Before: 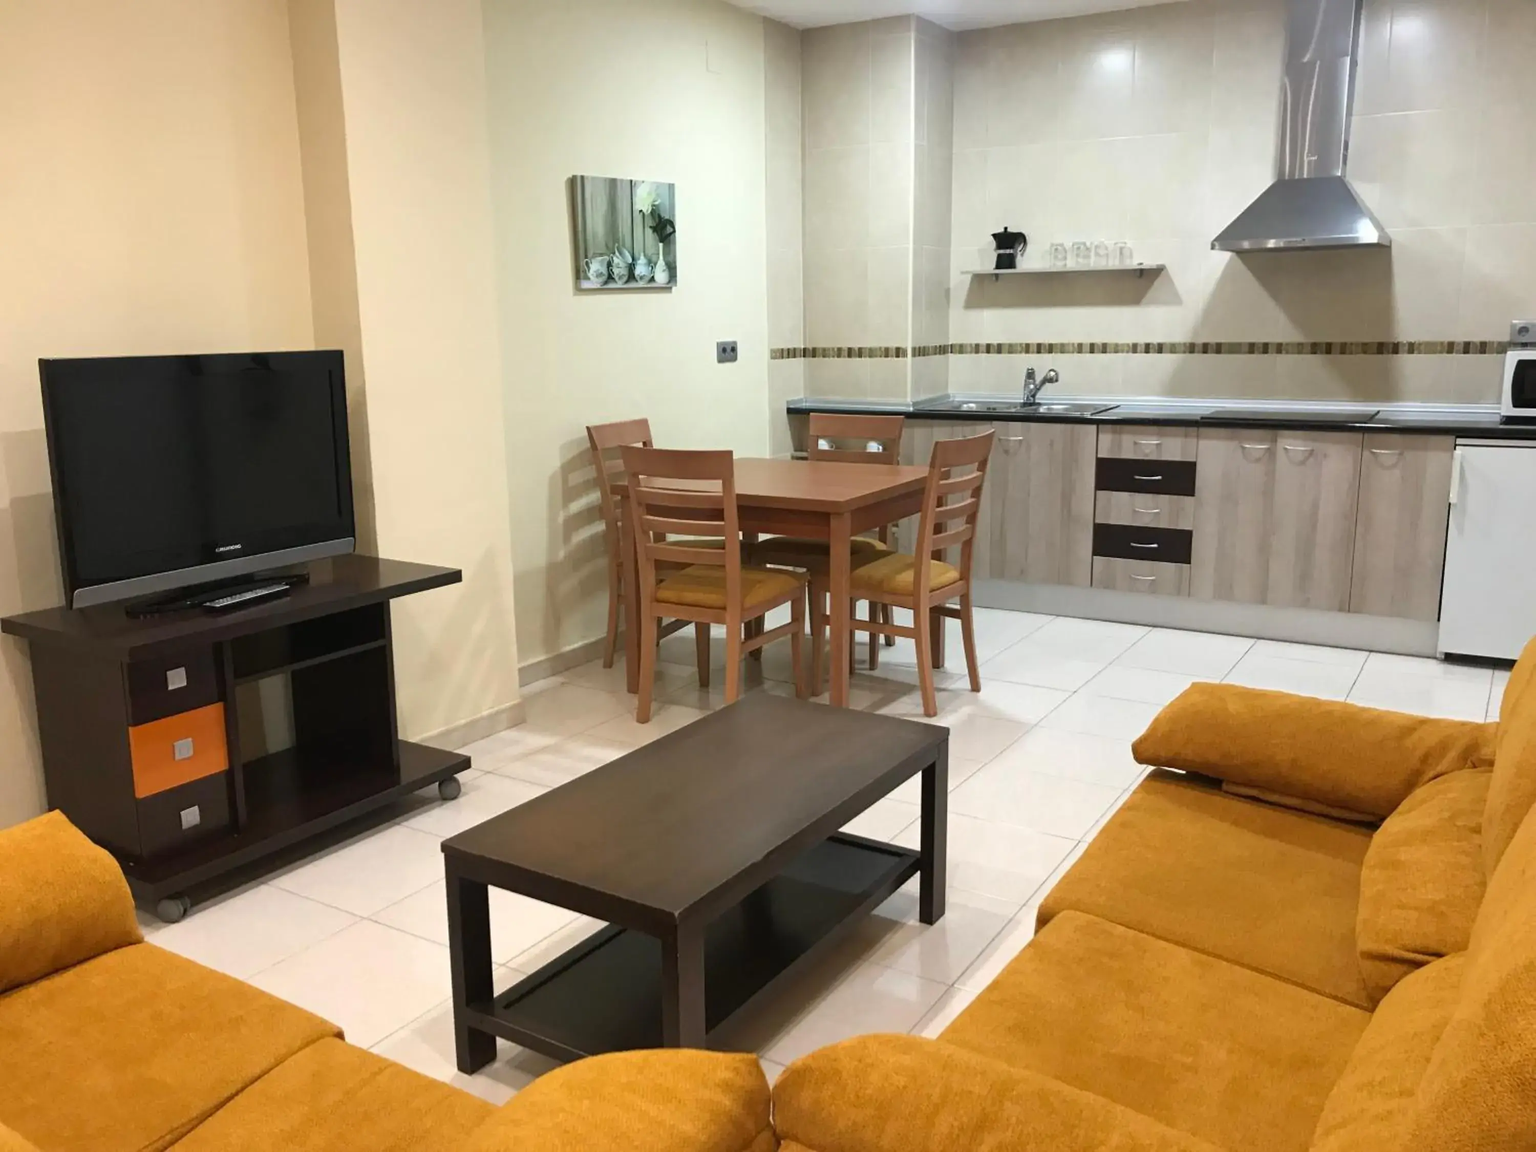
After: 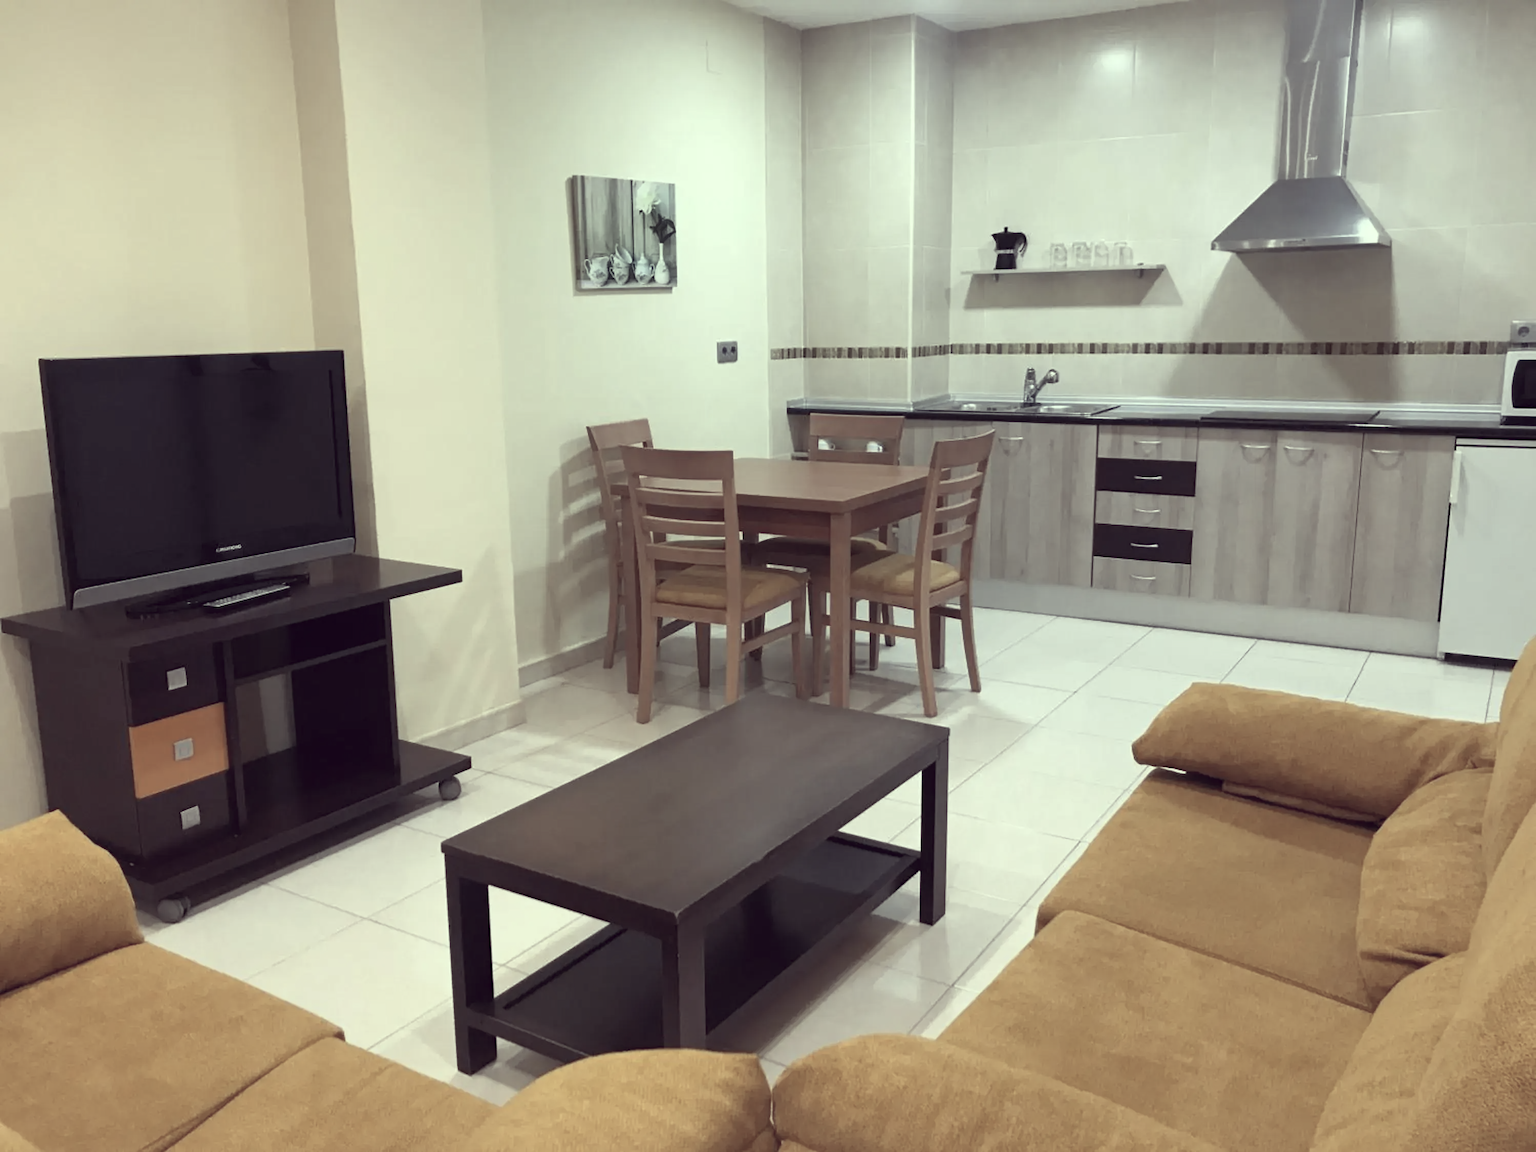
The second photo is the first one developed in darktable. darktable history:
color correction: highlights a* -20.17, highlights b* 20.27, shadows a* 20.03, shadows b* -20.46, saturation 0.43
